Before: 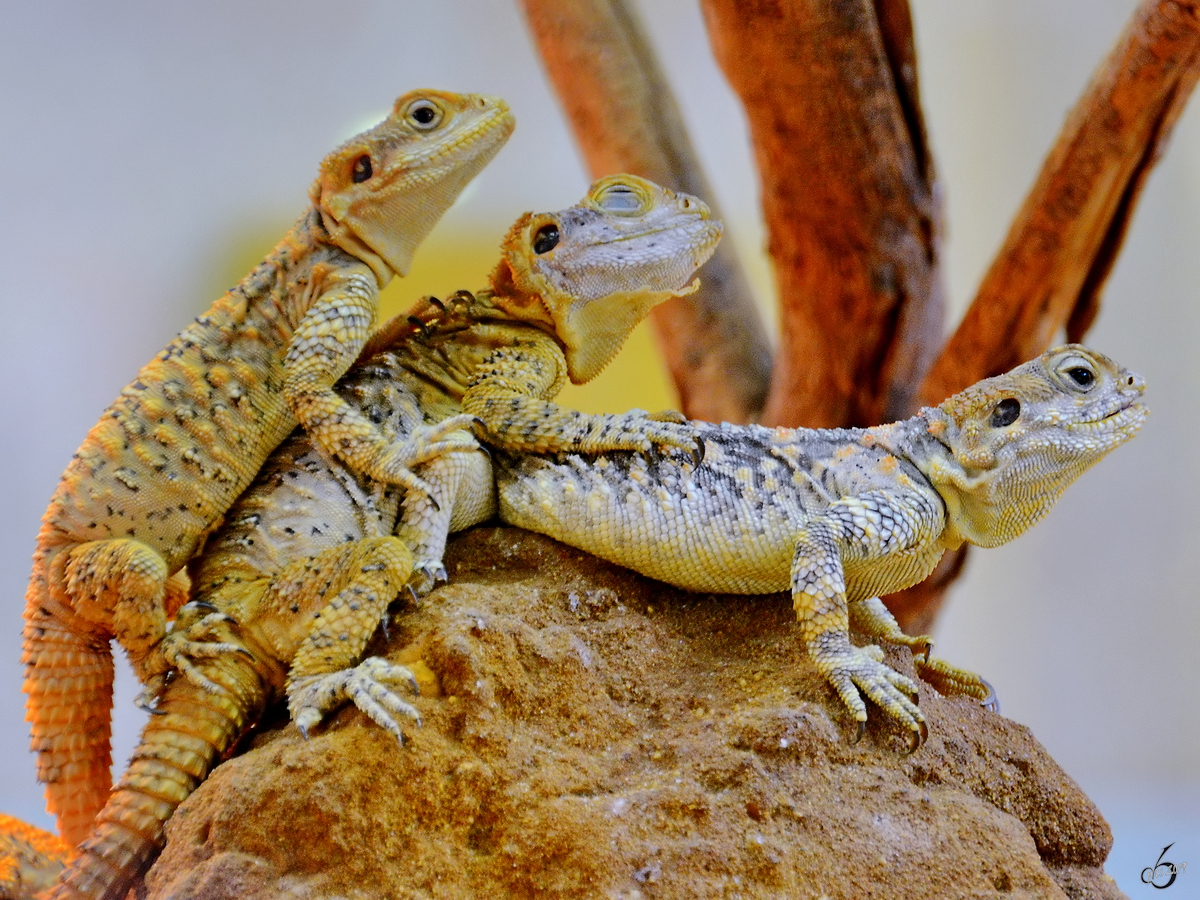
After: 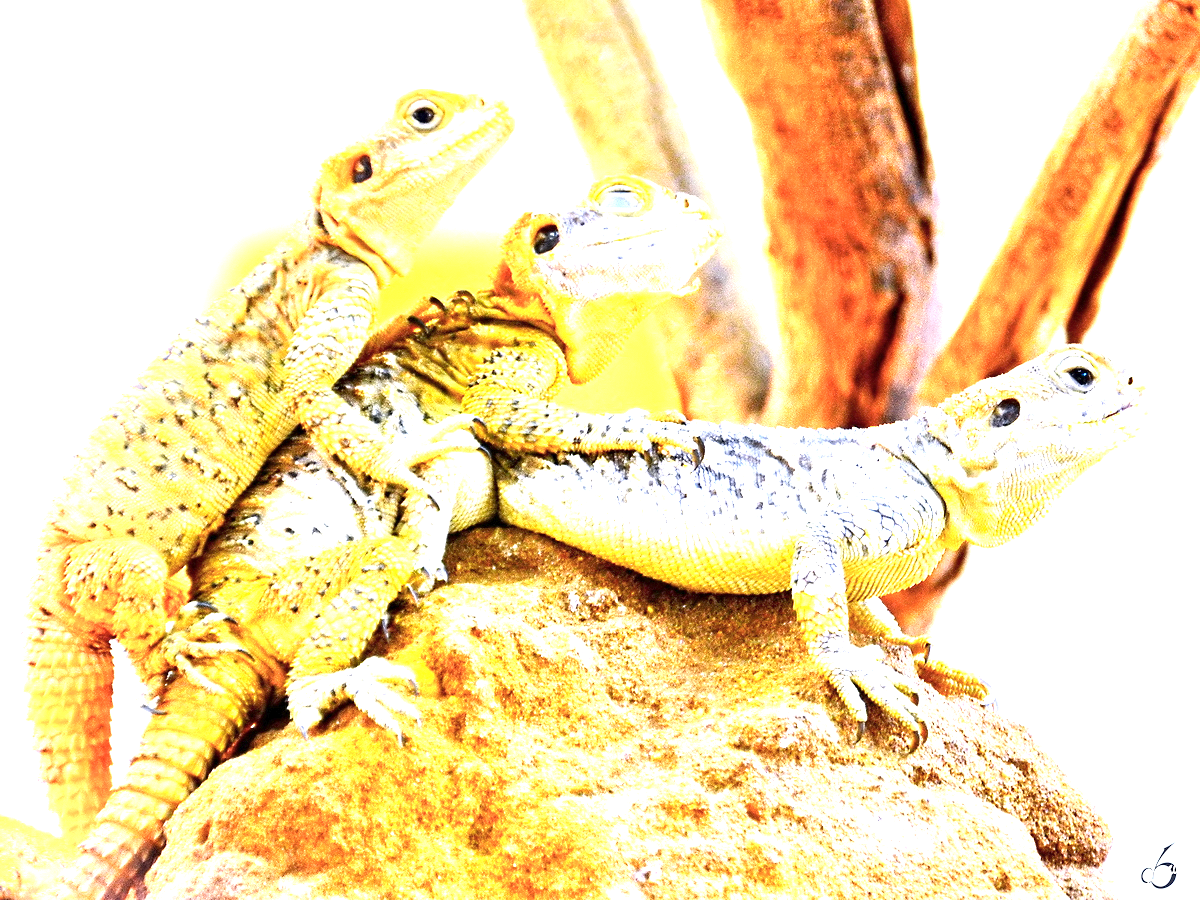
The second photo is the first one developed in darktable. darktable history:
exposure: exposure 2.25 EV, compensate highlight preservation false
color zones: curves: ch0 [(0, 0.465) (0.092, 0.596) (0.289, 0.464) (0.429, 0.453) (0.571, 0.464) (0.714, 0.455) (0.857, 0.462) (1, 0.465)]
